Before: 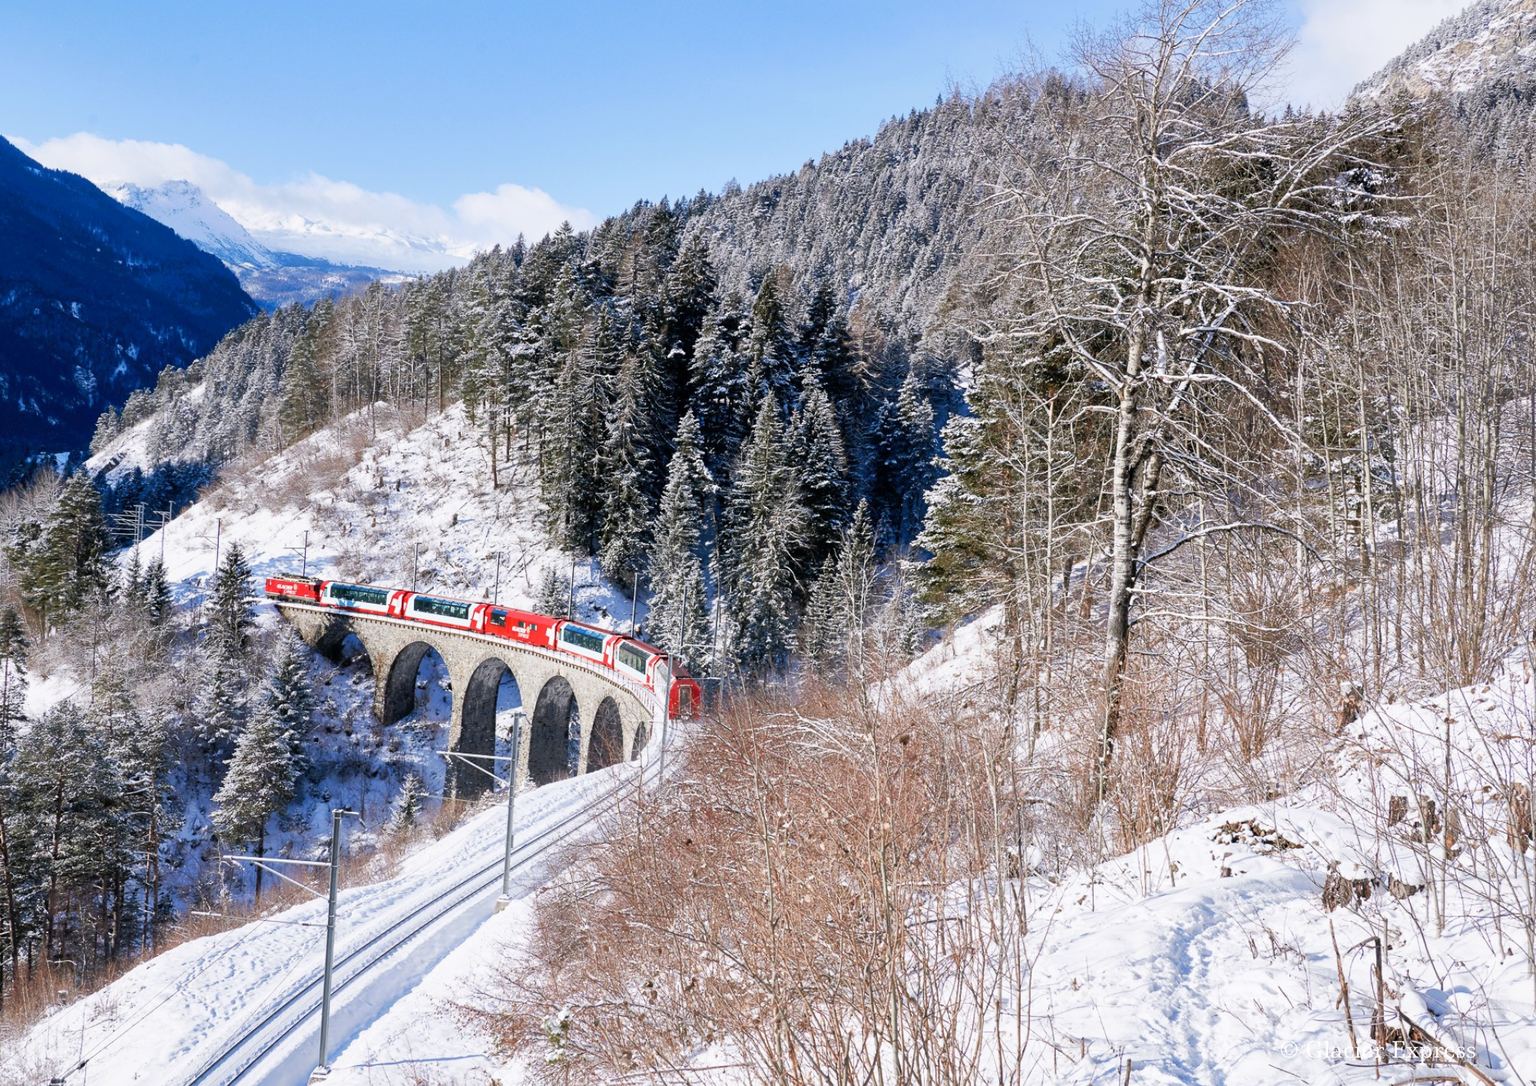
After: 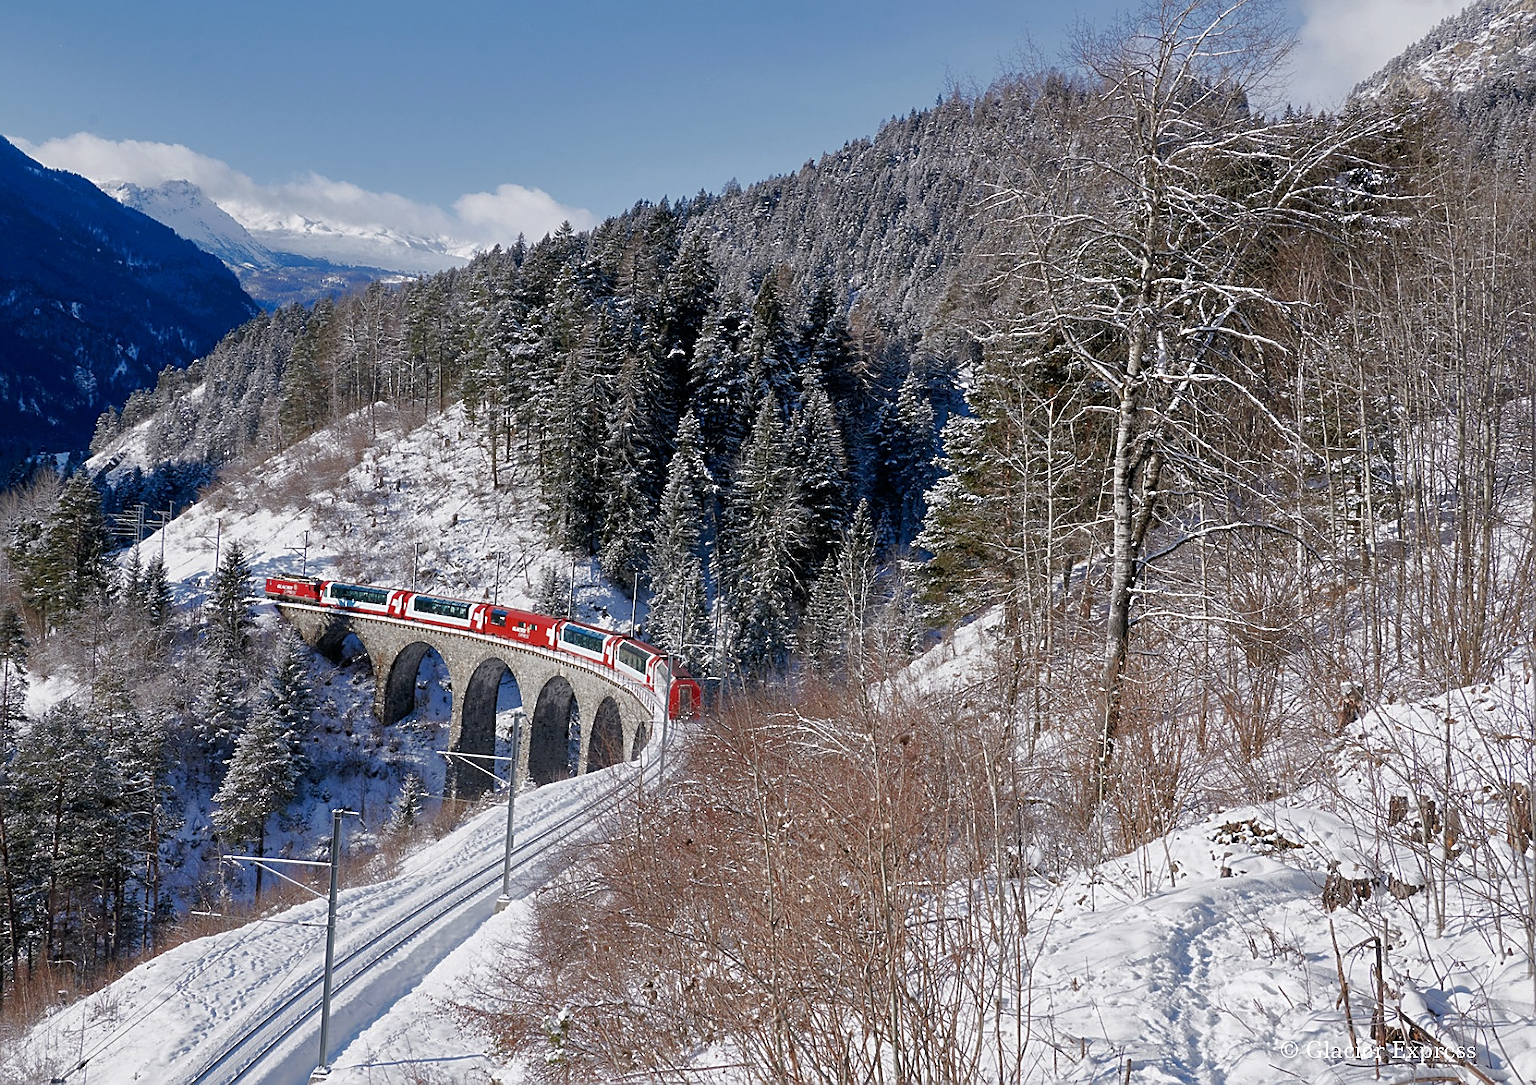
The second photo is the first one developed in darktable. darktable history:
base curve: curves: ch0 [(0, 0) (0.841, 0.609) (1, 1)]
sharpen: on, module defaults
